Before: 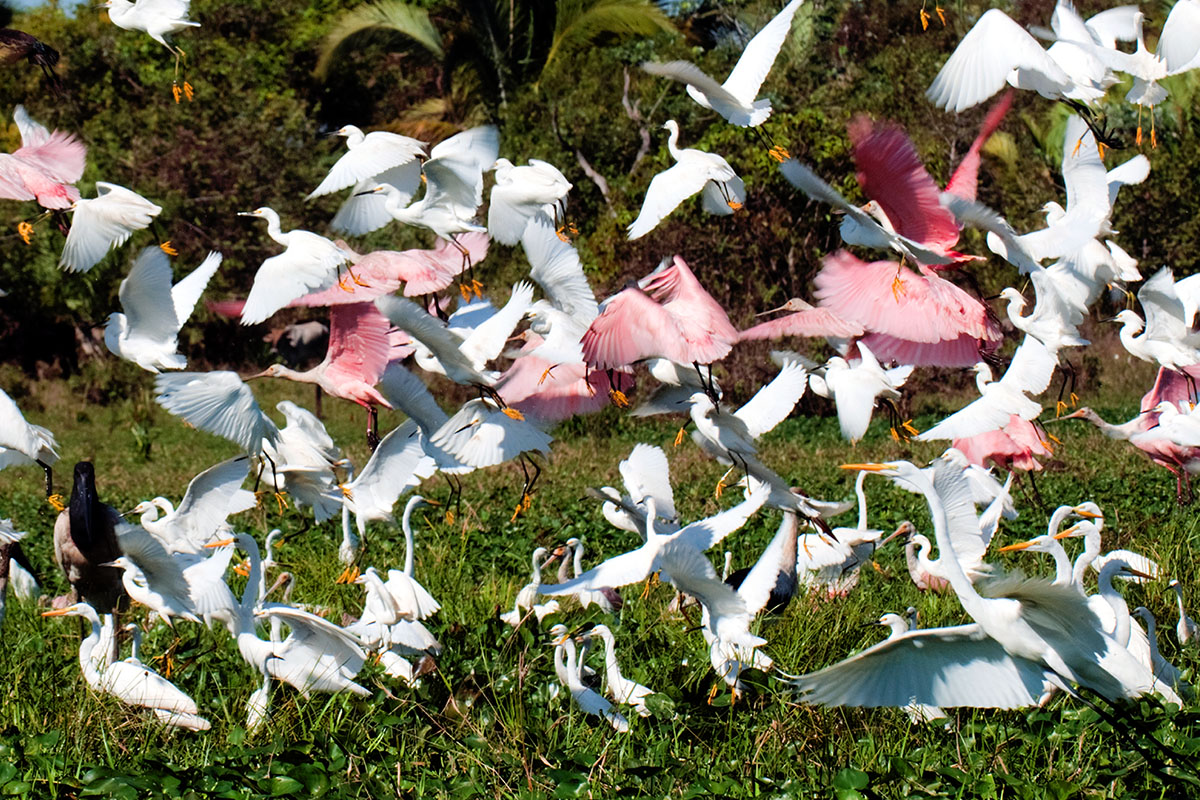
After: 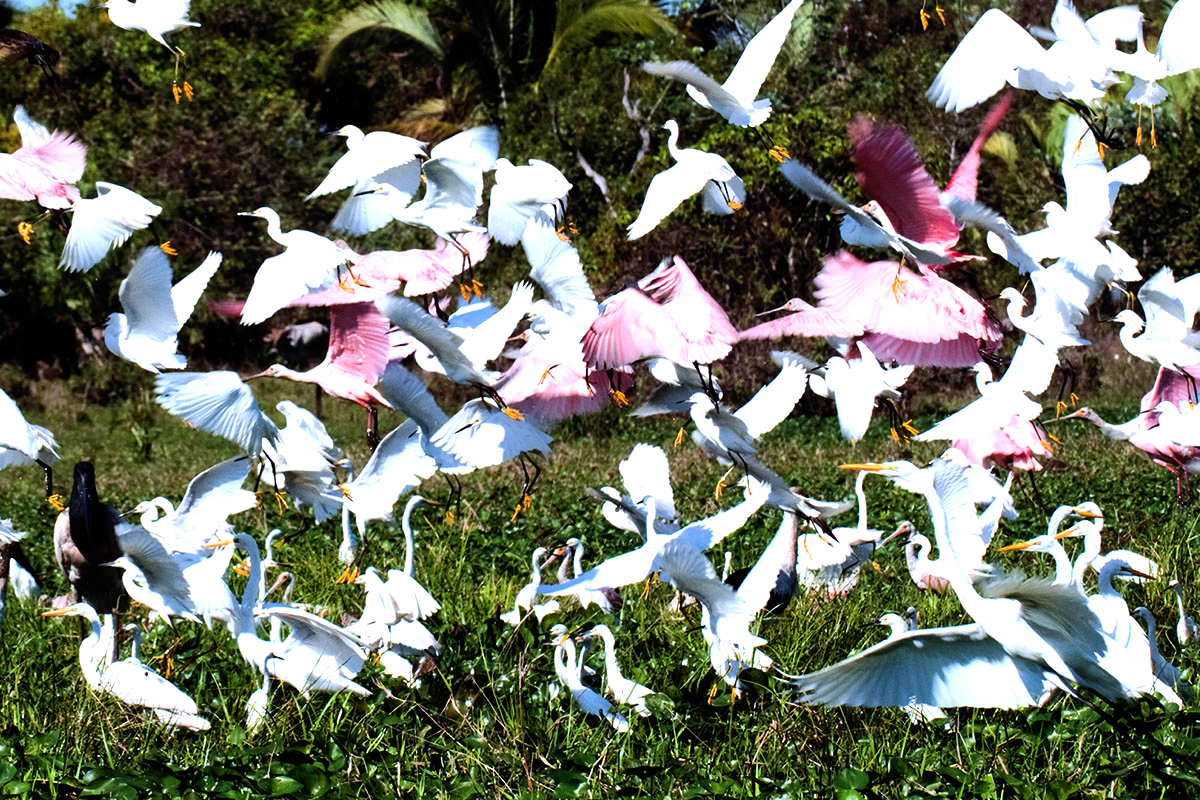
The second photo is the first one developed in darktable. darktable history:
white balance: red 0.948, green 1.02, blue 1.176
tone equalizer: -8 EV -0.75 EV, -7 EV -0.7 EV, -6 EV -0.6 EV, -5 EV -0.4 EV, -3 EV 0.4 EV, -2 EV 0.6 EV, -1 EV 0.7 EV, +0 EV 0.75 EV, edges refinement/feathering 500, mask exposure compensation -1.57 EV, preserve details no
